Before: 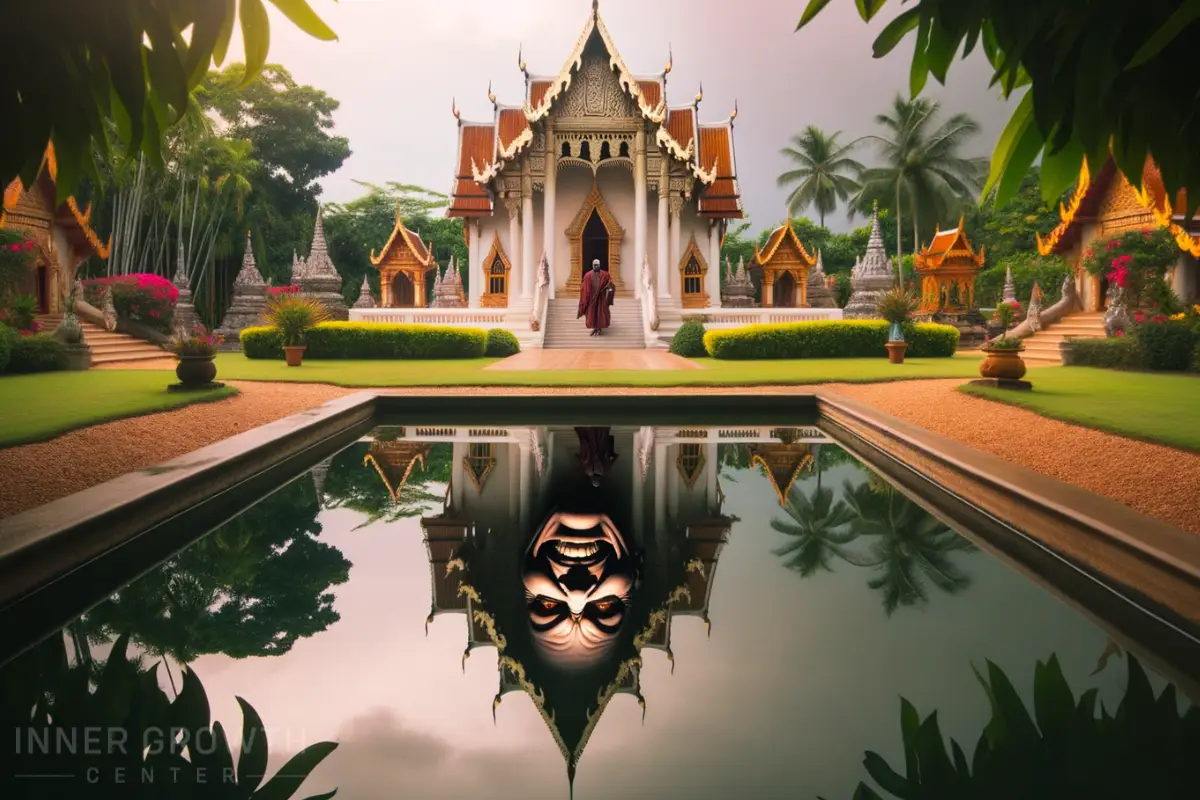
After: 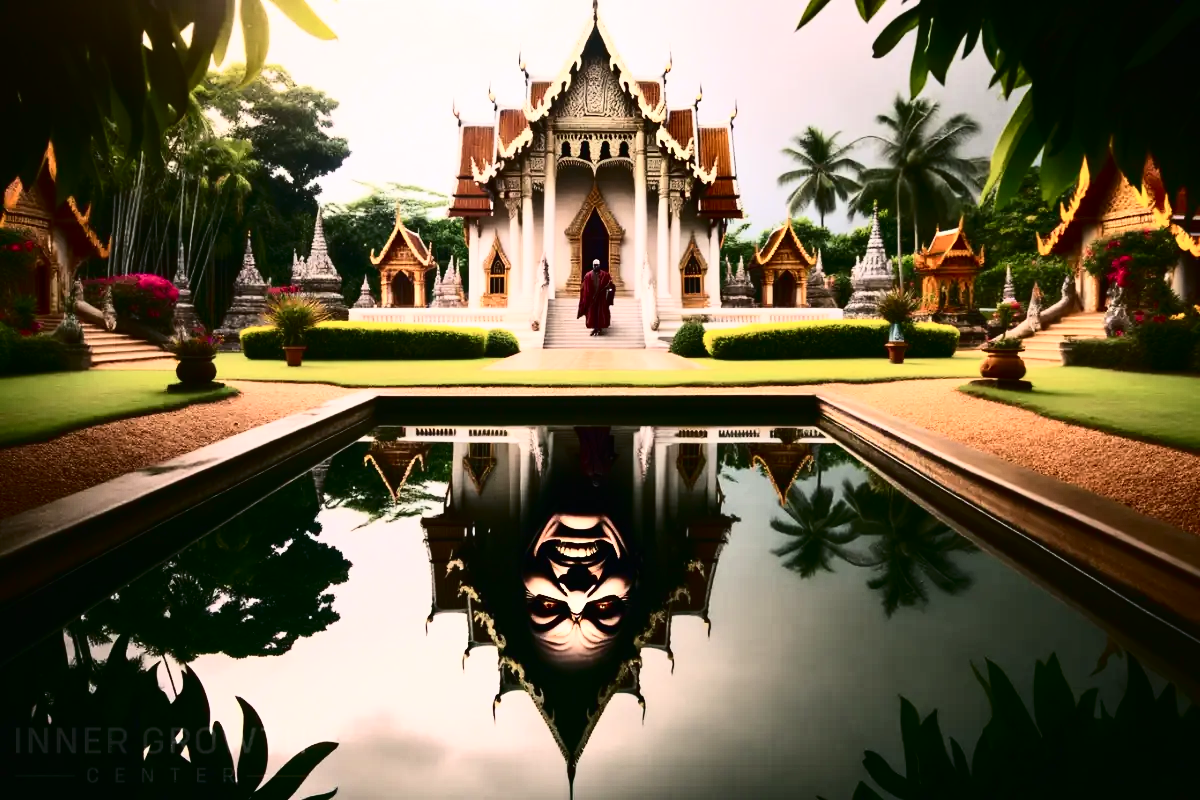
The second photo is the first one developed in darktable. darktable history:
tone curve: curves: ch0 [(0, 0) (0.003, 0.006) (0.011, 0.008) (0.025, 0.011) (0.044, 0.015) (0.069, 0.019) (0.1, 0.023) (0.136, 0.03) (0.177, 0.042) (0.224, 0.065) (0.277, 0.103) (0.335, 0.177) (0.399, 0.294) (0.468, 0.463) (0.543, 0.639) (0.623, 0.805) (0.709, 0.909) (0.801, 0.967) (0.898, 0.989) (1, 1)], color space Lab, independent channels, preserve colors none
